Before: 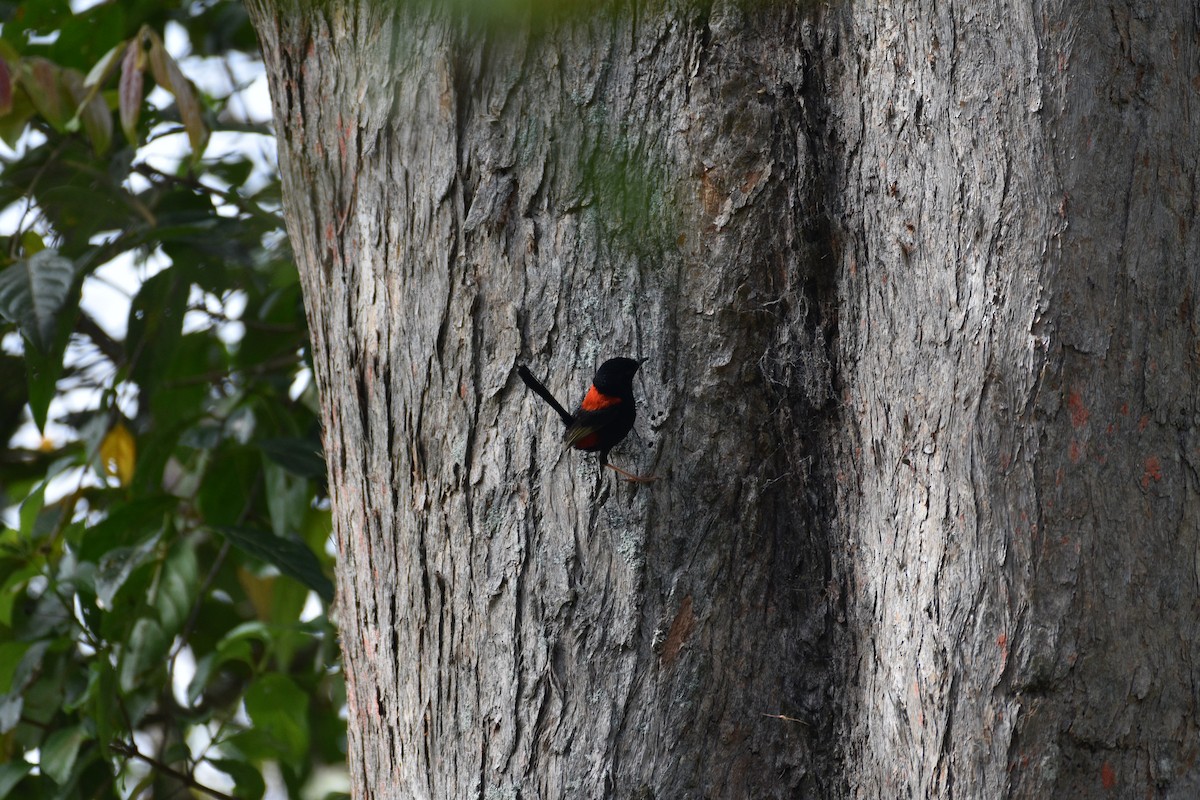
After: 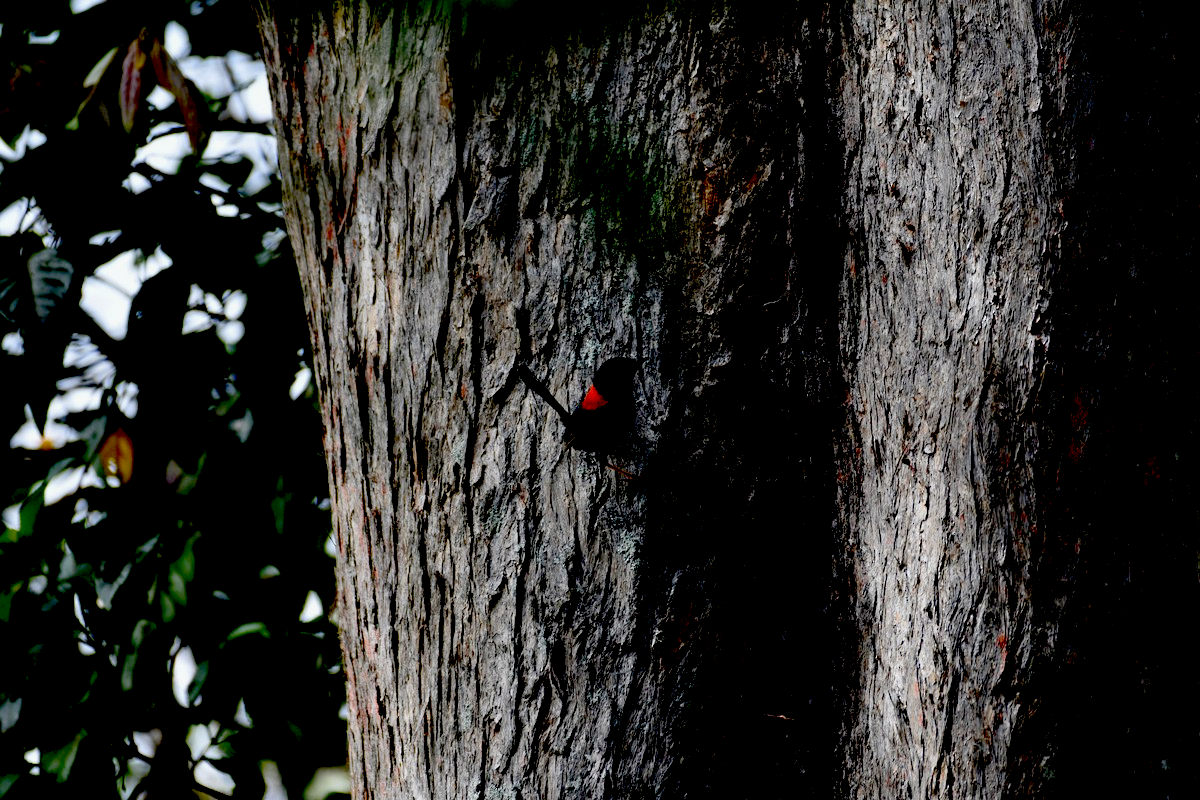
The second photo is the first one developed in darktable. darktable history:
exposure: black level correction 0.099, exposure -0.085 EV, compensate highlight preservation false
